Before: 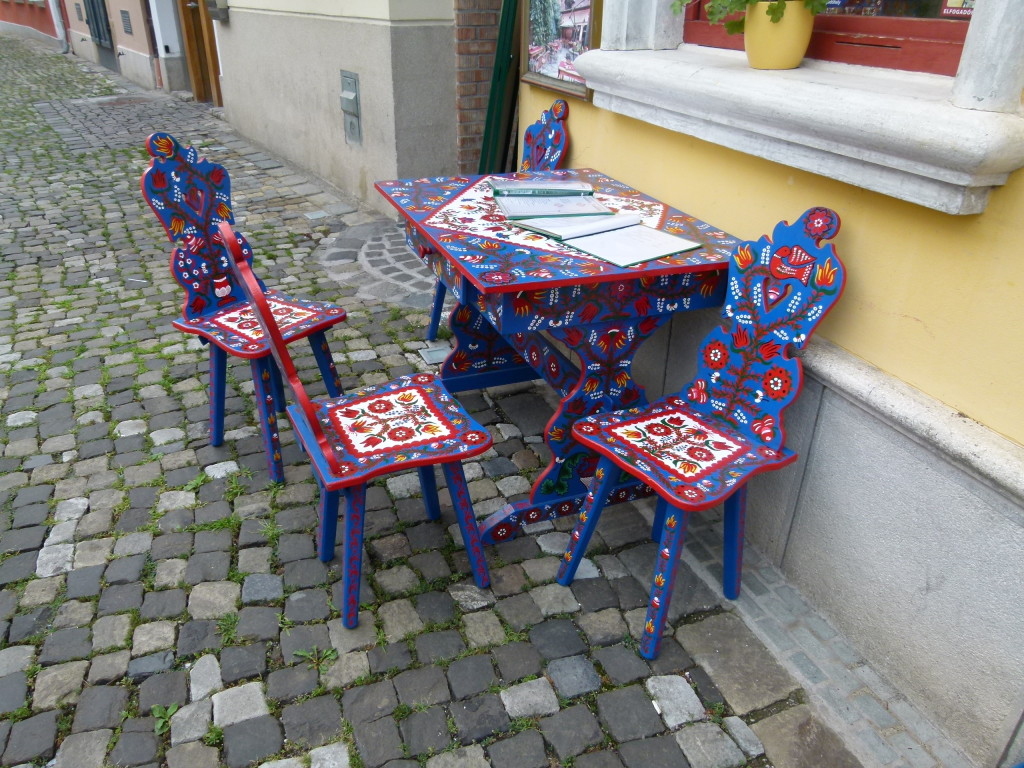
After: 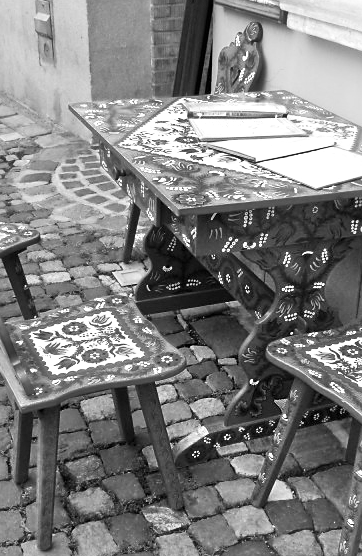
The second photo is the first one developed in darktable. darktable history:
sharpen: radius 1.444, amount 0.396, threshold 1.52
contrast brightness saturation: contrast 0.251, saturation -0.308
color balance rgb: shadows lift › hue 84.6°, perceptual saturation grading › global saturation 20%, perceptual saturation grading › highlights -25.777%, perceptual saturation grading › shadows 24.881%, global vibrance 11.853%
velvia: on, module defaults
color zones: curves: ch0 [(0, 0.613) (0.01, 0.613) (0.245, 0.448) (0.498, 0.529) (0.642, 0.665) (0.879, 0.777) (0.99, 0.613)]; ch1 [(0, 0) (0.143, 0) (0.286, 0) (0.429, 0) (0.571, 0) (0.714, 0) (0.857, 0)]
tone equalizer: -7 EV 0.161 EV, -6 EV 0.612 EV, -5 EV 1.13 EV, -4 EV 1.29 EV, -3 EV 1.14 EV, -2 EV 0.6 EV, -1 EV 0.159 EV
crop and rotate: left 29.932%, top 10.184%, right 34.691%, bottom 17.374%
